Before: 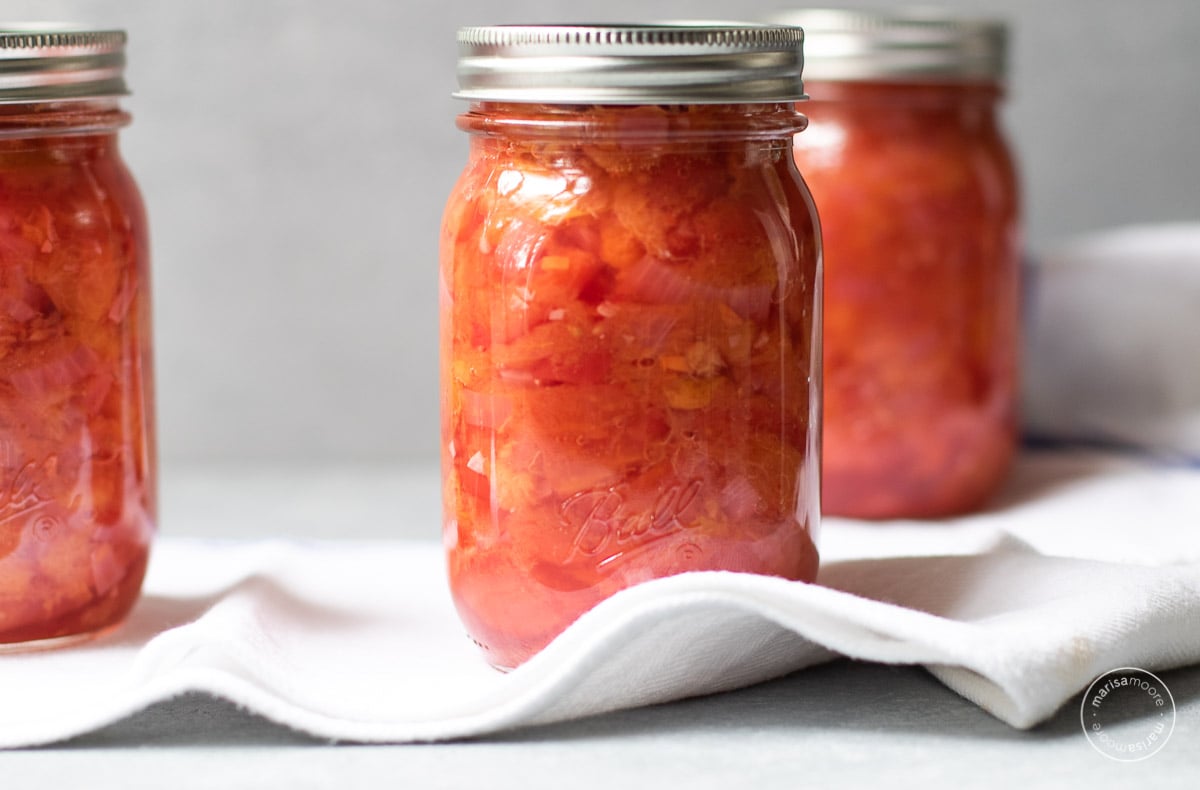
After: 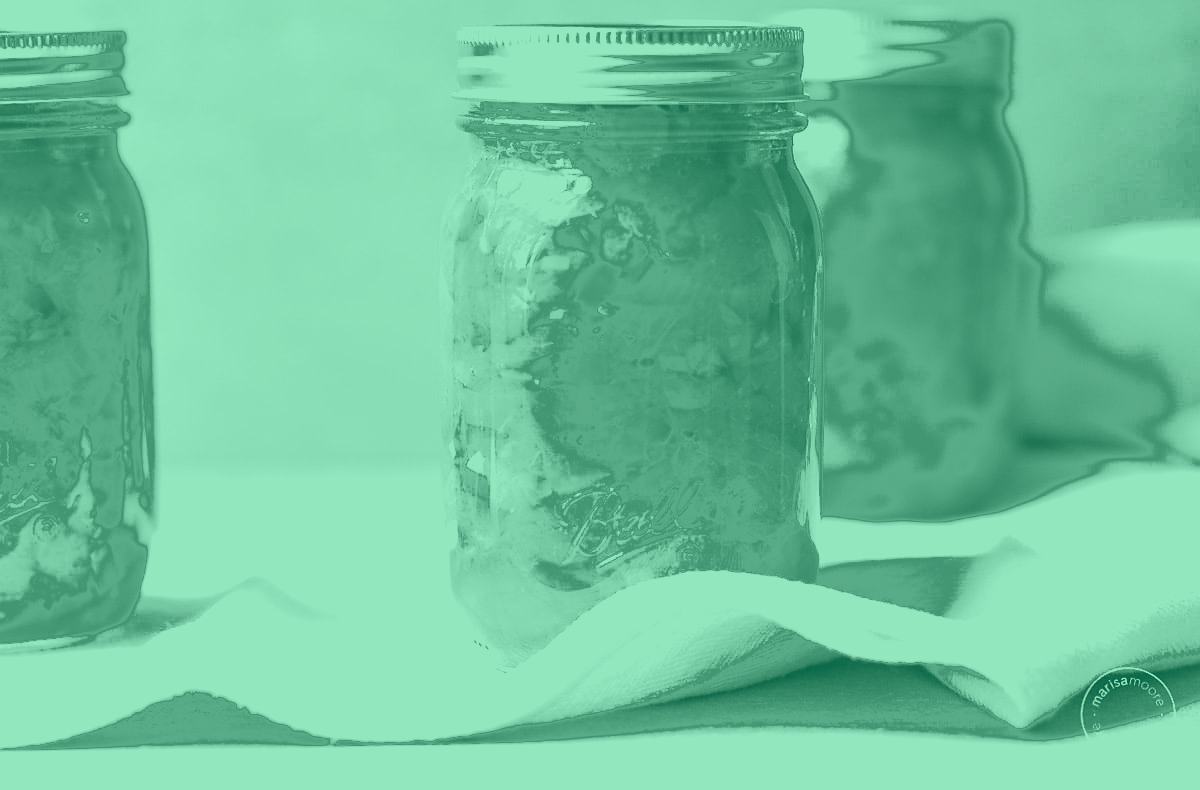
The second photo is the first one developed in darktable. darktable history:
fill light: exposure -0.73 EV, center 0.69, width 2.2
colorize: hue 147.6°, saturation 65%, lightness 21.64%
sharpen: radius 0.969, amount 0.604
exposure: black level correction -0.002, exposure 0.708 EV, compensate exposure bias true, compensate highlight preservation false
tone equalizer: on, module defaults
